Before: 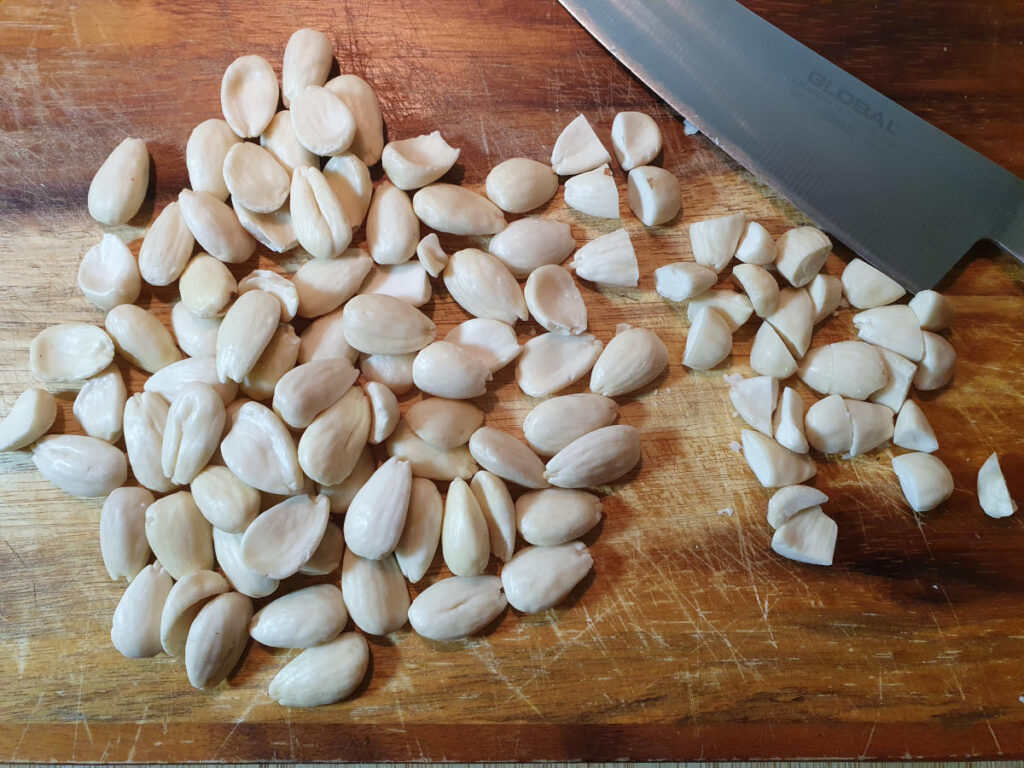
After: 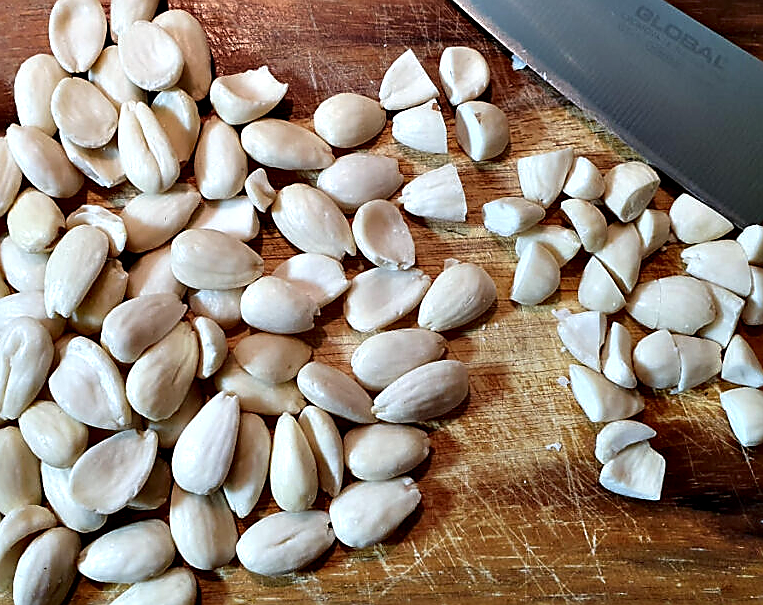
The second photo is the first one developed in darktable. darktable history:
contrast equalizer: y [[0.6 ×6], [0.55 ×6], [0 ×6], [0 ×6], [0 ×6]]
sharpen: radius 1.369, amount 1.233, threshold 0.819
crop: left 16.804%, top 8.545%, right 8.684%, bottom 12.663%
